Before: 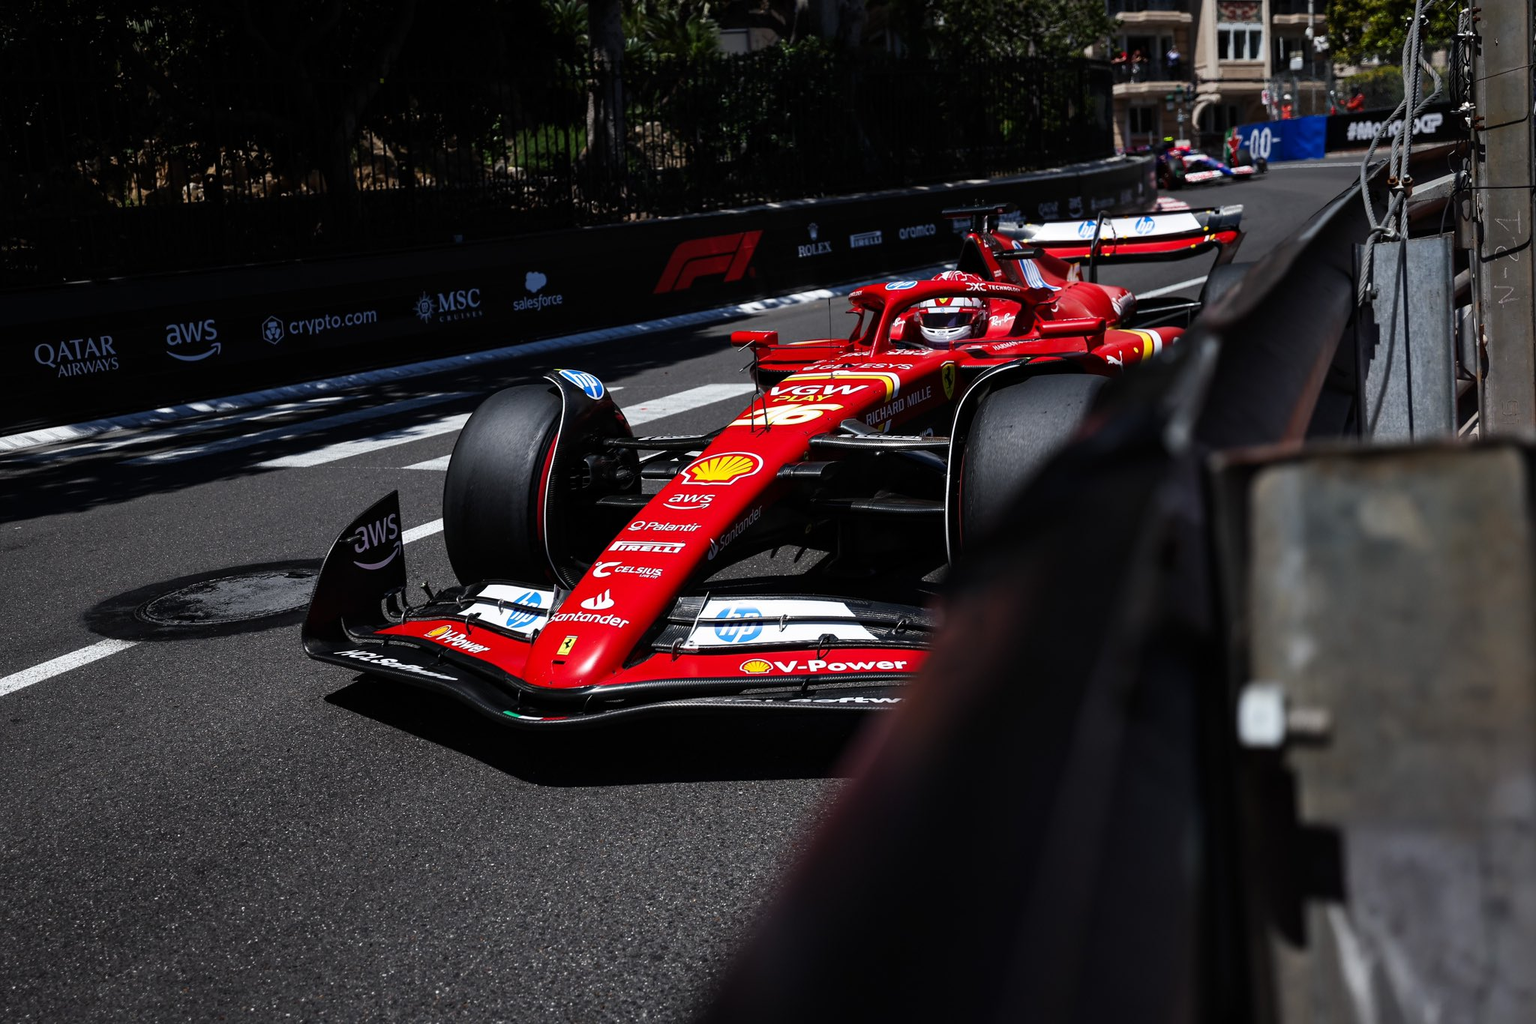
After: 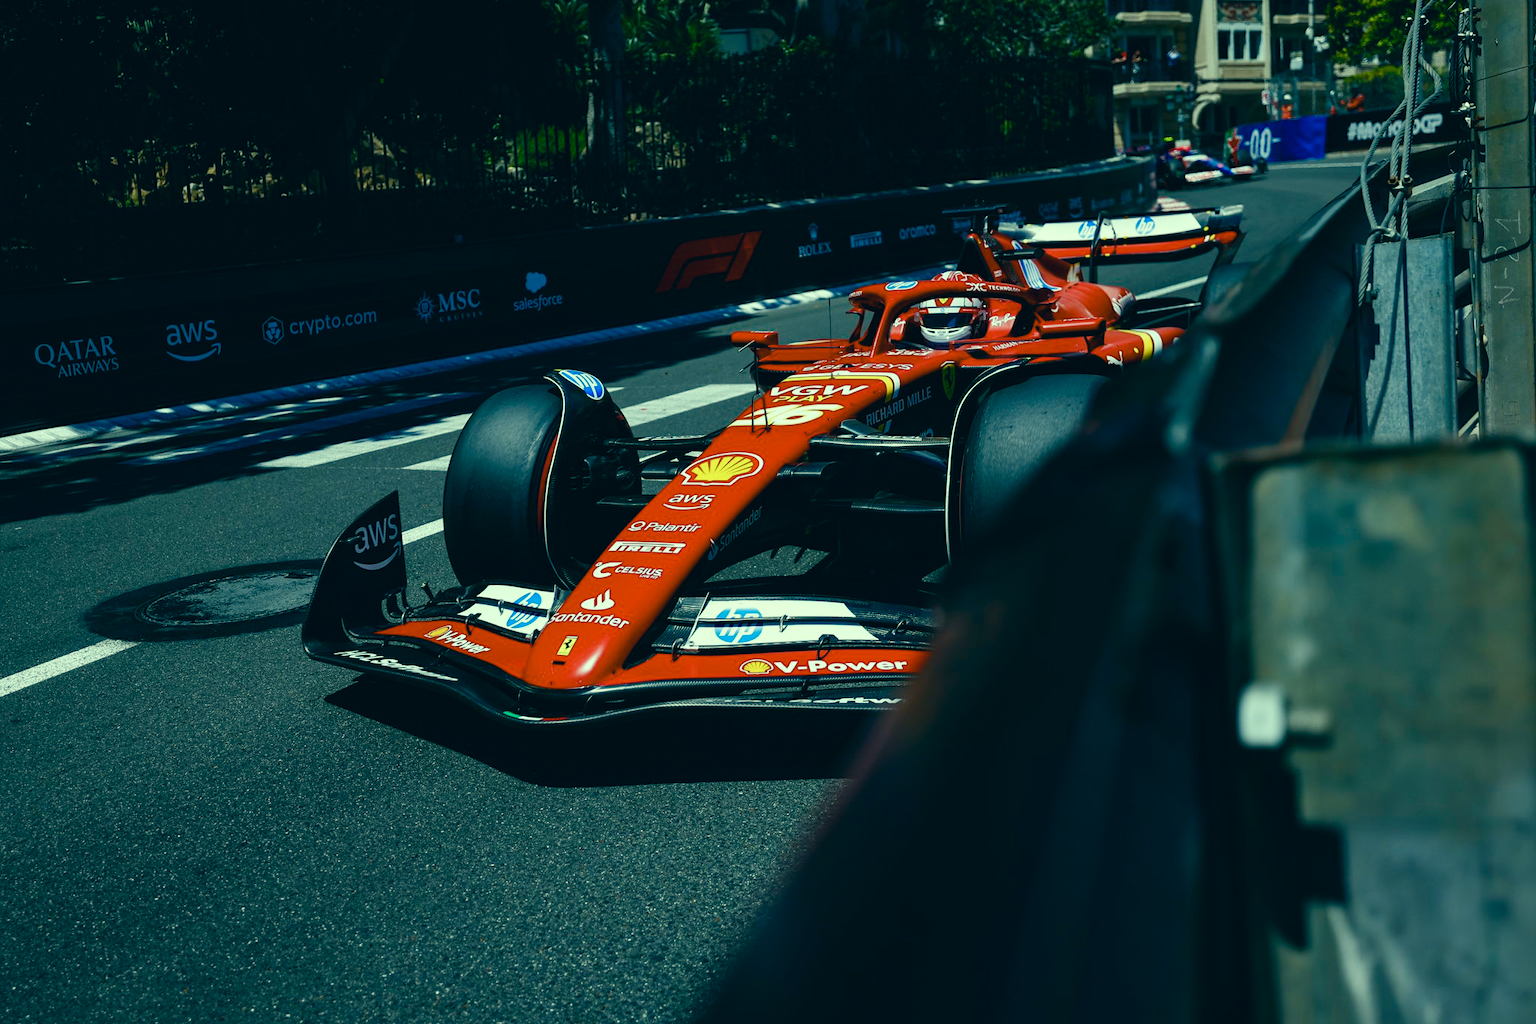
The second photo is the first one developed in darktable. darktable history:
color correction: highlights a* -19.83, highlights b* 9.8, shadows a* -20.47, shadows b* -10.89
color balance rgb: highlights gain › chroma 2.999%, highlights gain › hue 60.25°, perceptual saturation grading › global saturation 25.137%, perceptual saturation grading › highlights -50.118%, perceptual saturation grading › shadows 30.182%, global vibrance 20%
